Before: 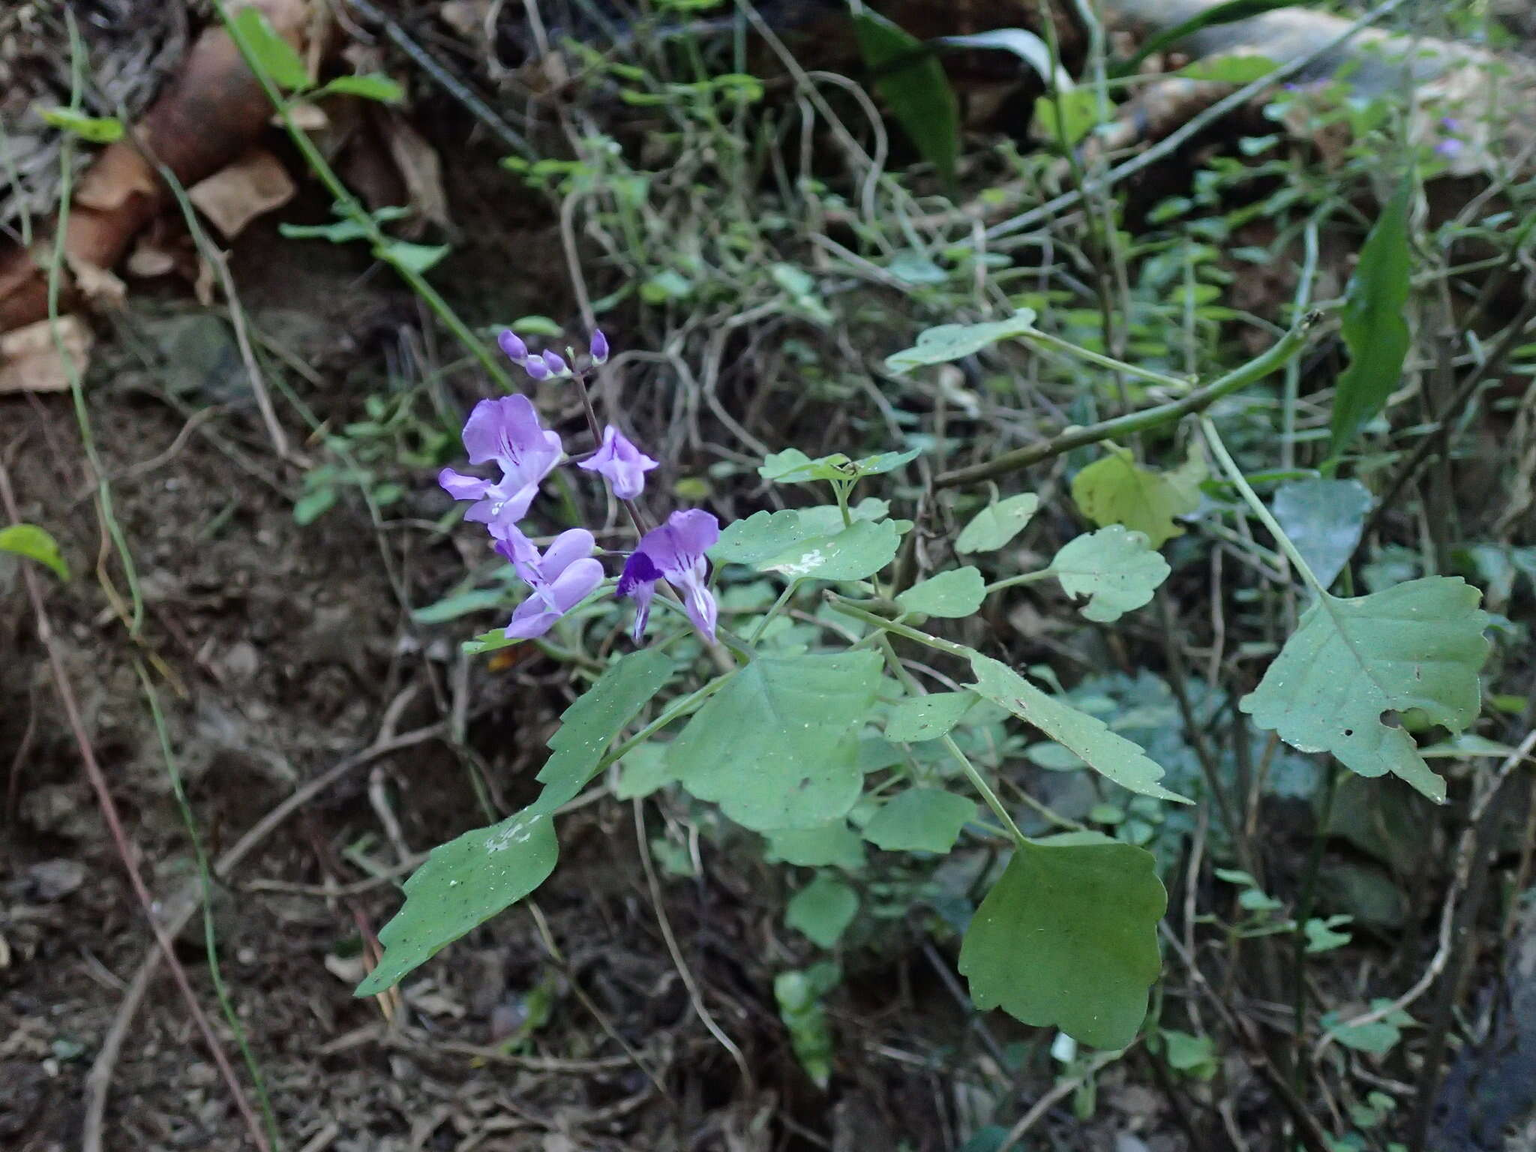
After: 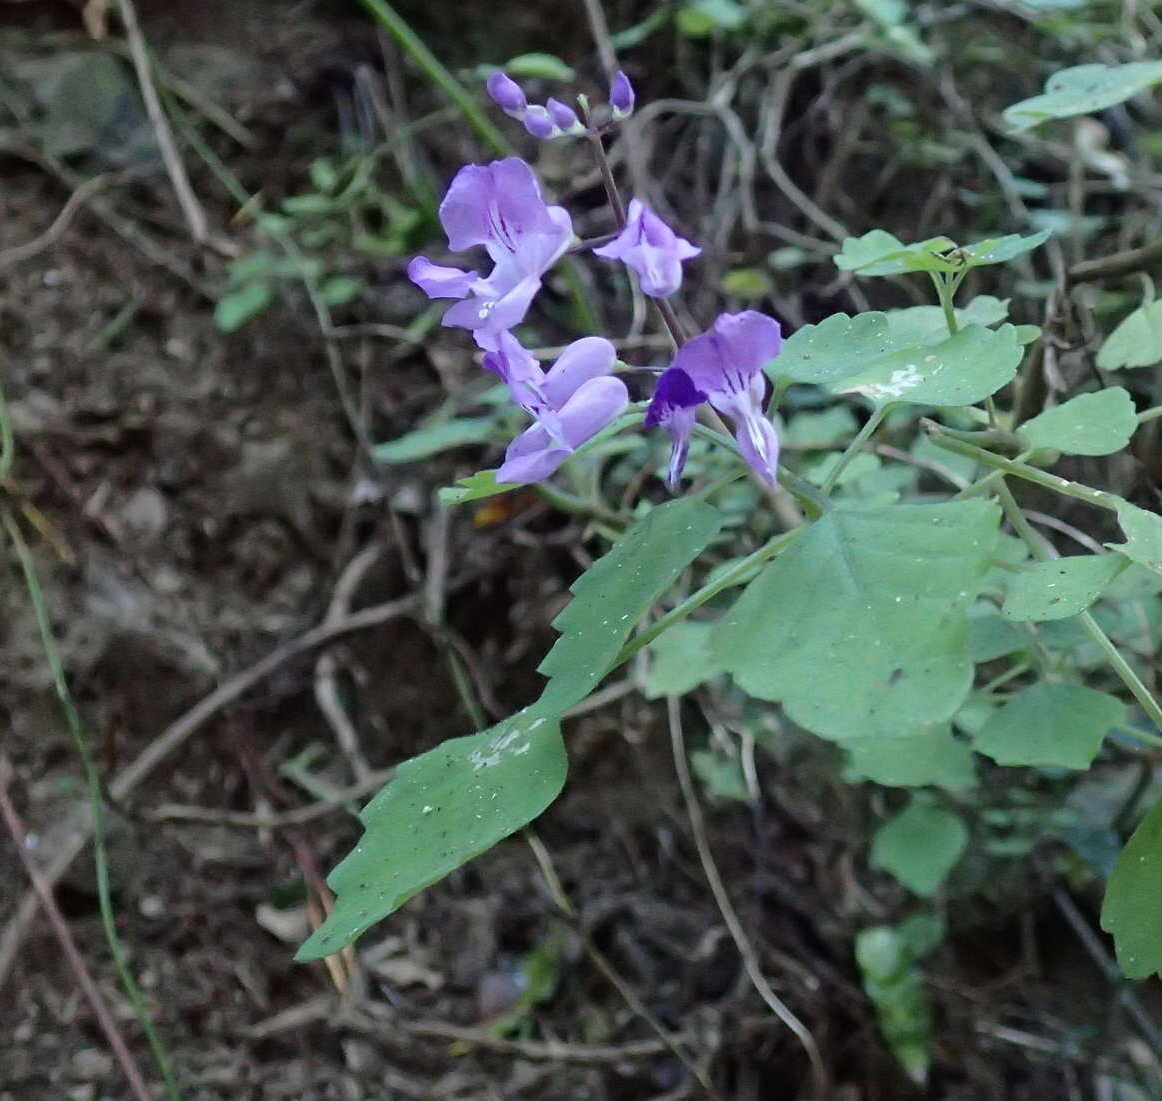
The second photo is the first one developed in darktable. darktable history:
crop: left 8.686%, top 24.012%, right 34.552%, bottom 4.291%
